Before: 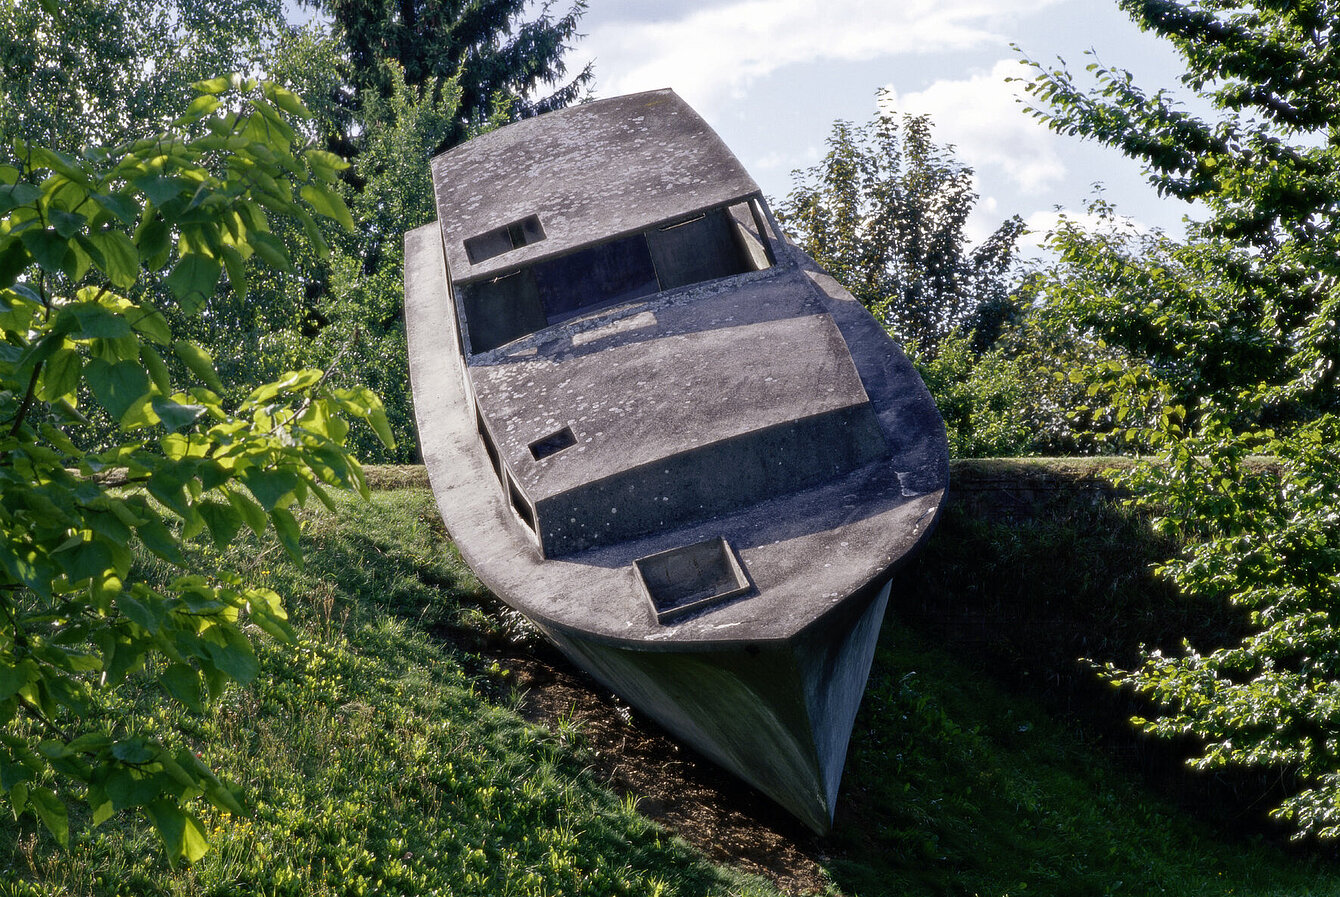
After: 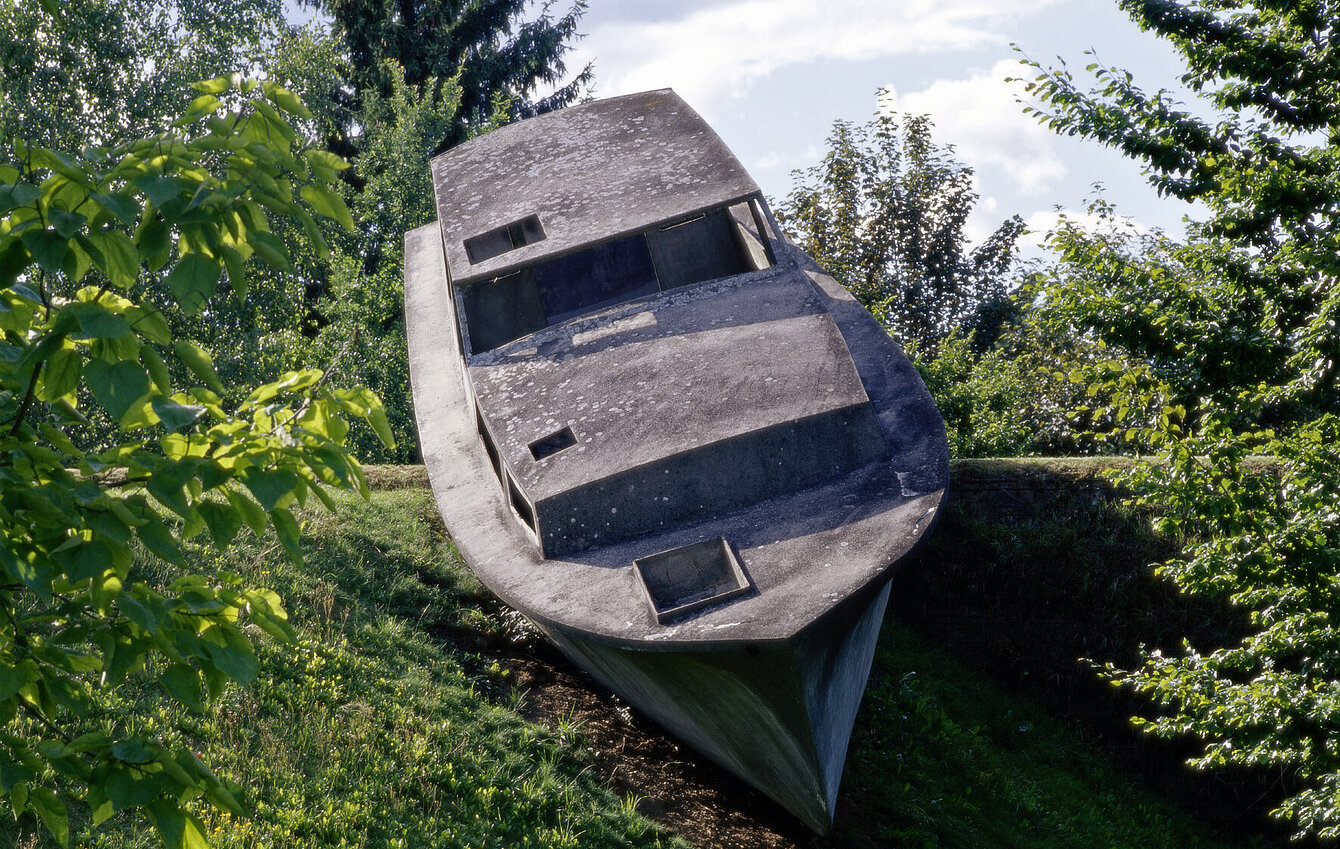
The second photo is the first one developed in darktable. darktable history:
crop and rotate: top 0.001%, bottom 5.3%
tone equalizer: on, module defaults
